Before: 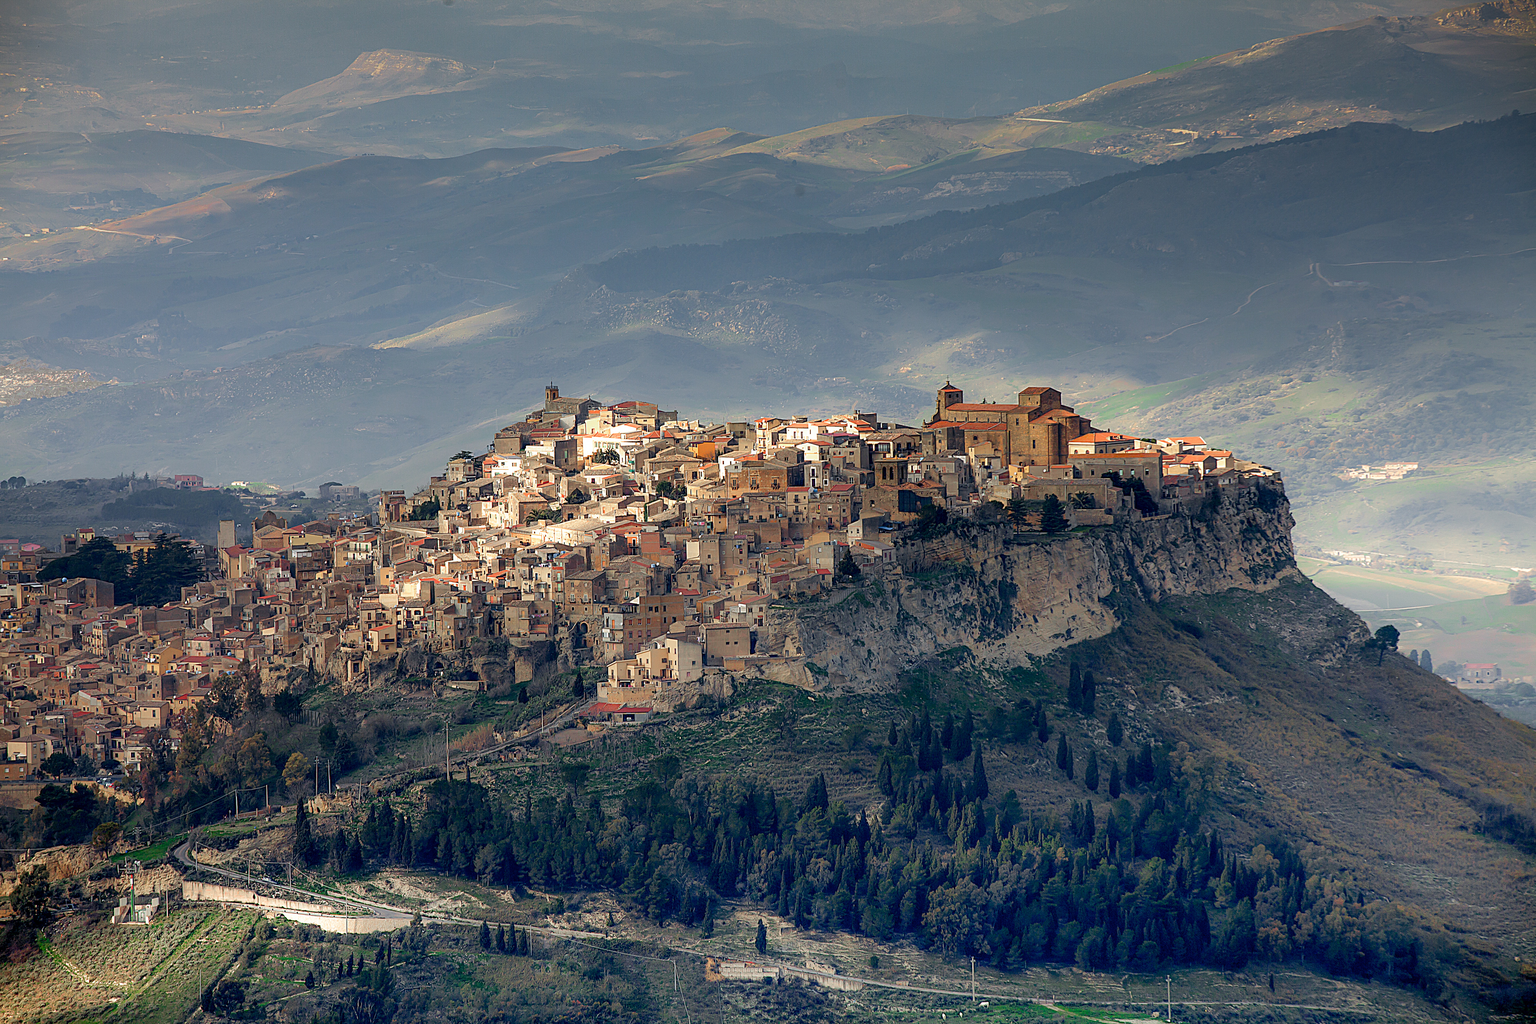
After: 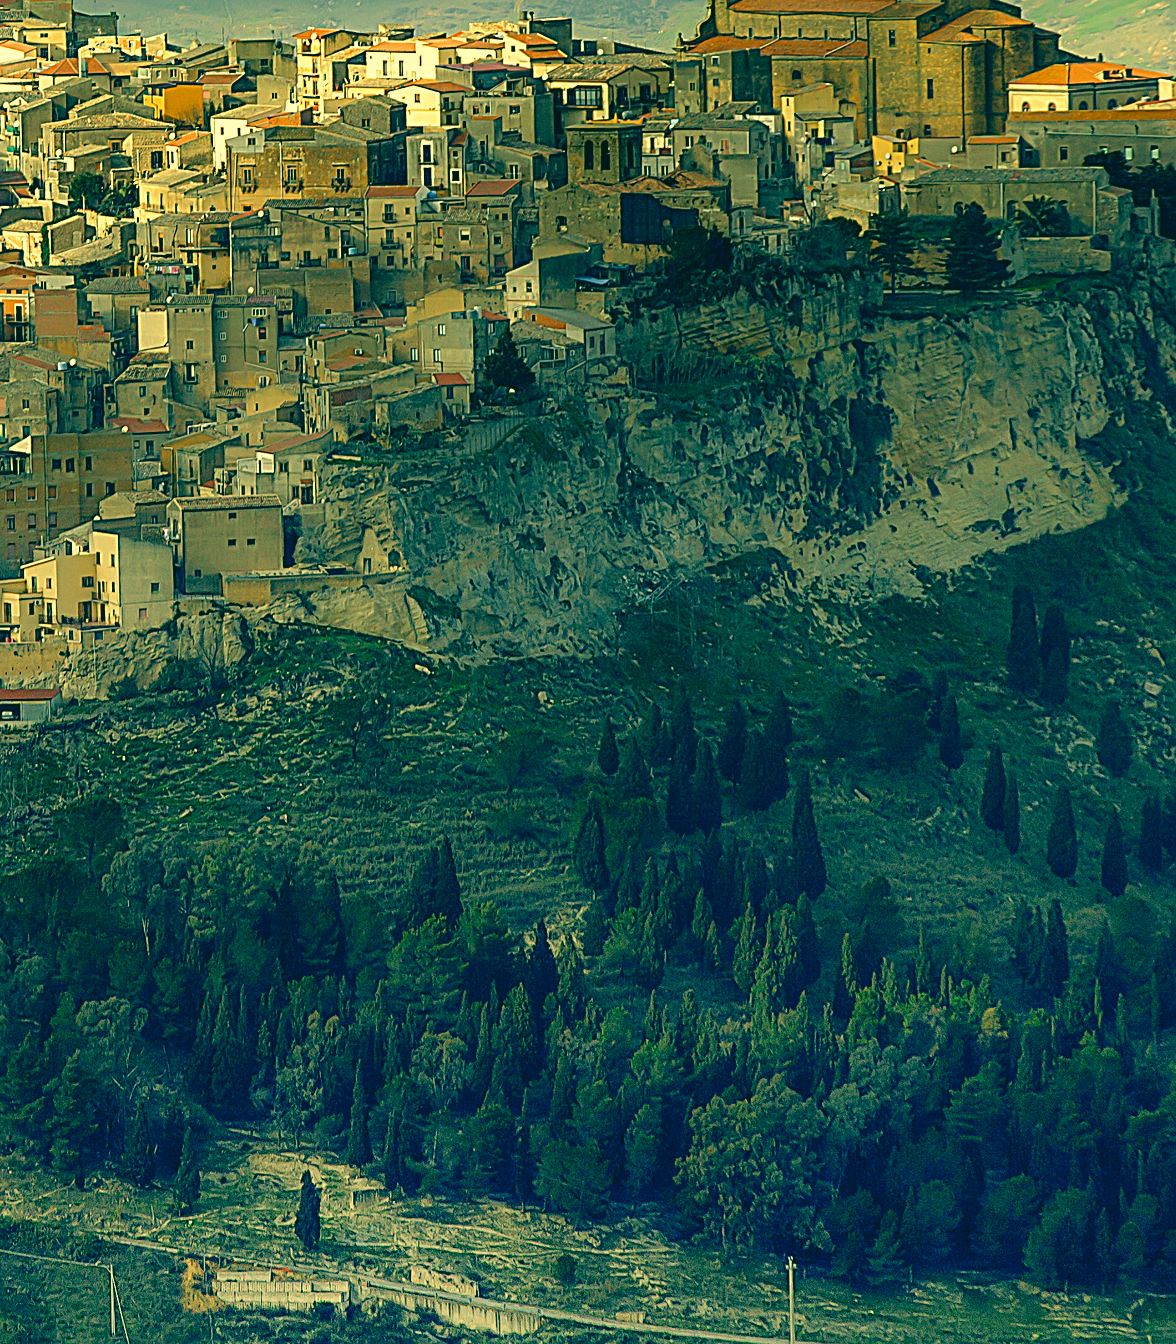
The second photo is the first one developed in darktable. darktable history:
crop: left 40.746%, top 39.575%, right 25.576%, bottom 2.751%
shadows and highlights: shadows 11.35, white point adjustment 1.23, highlights color adjustment 49.88%, soften with gaussian
sharpen: amount 0.212
color correction: highlights a* 1.82, highlights b* 34.05, shadows a* -37.42, shadows b* -5.91
